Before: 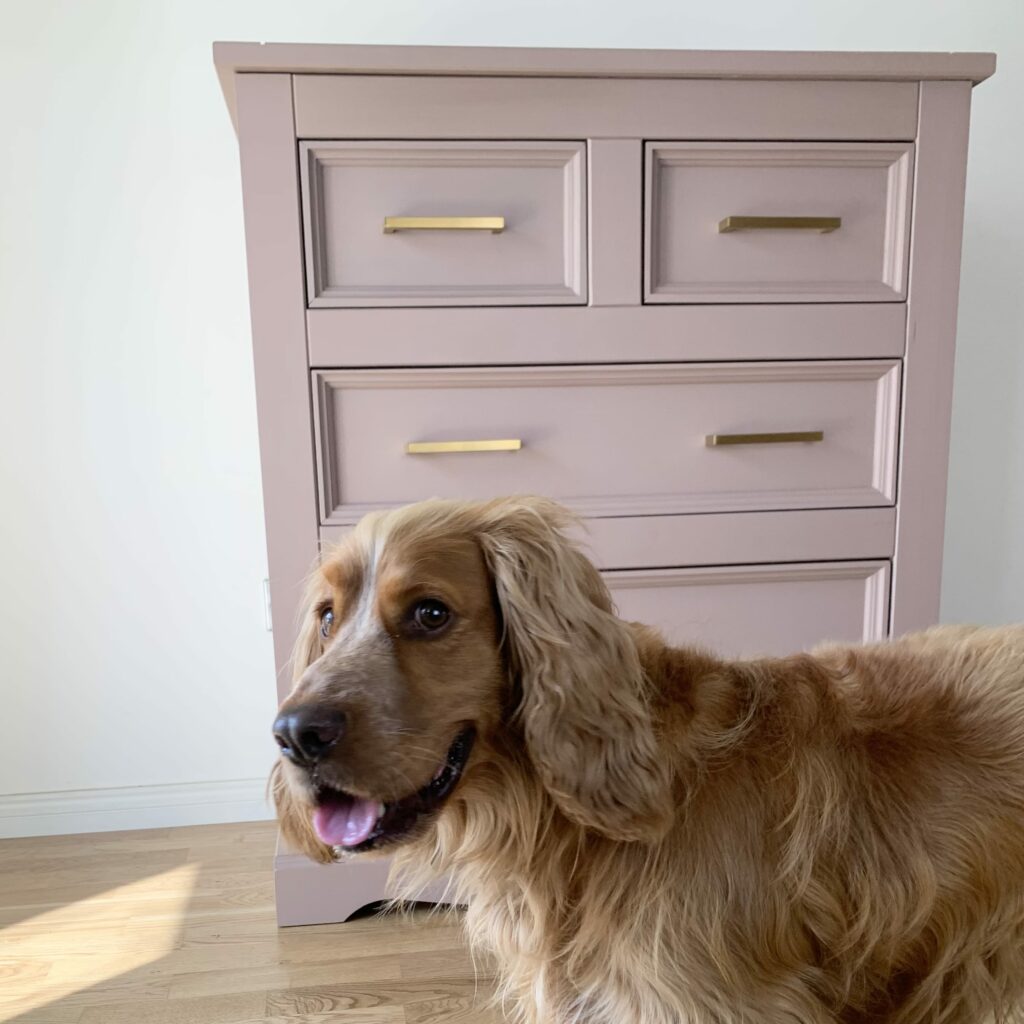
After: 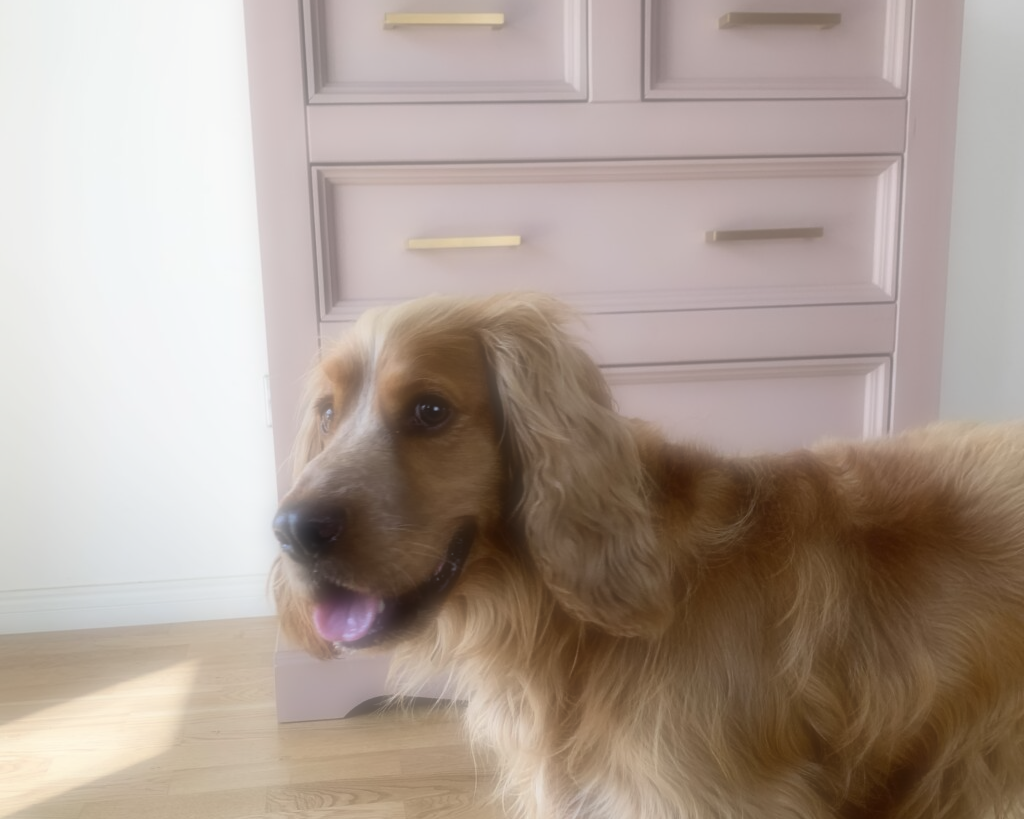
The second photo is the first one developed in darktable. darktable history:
soften: on, module defaults
crop and rotate: top 19.998%
